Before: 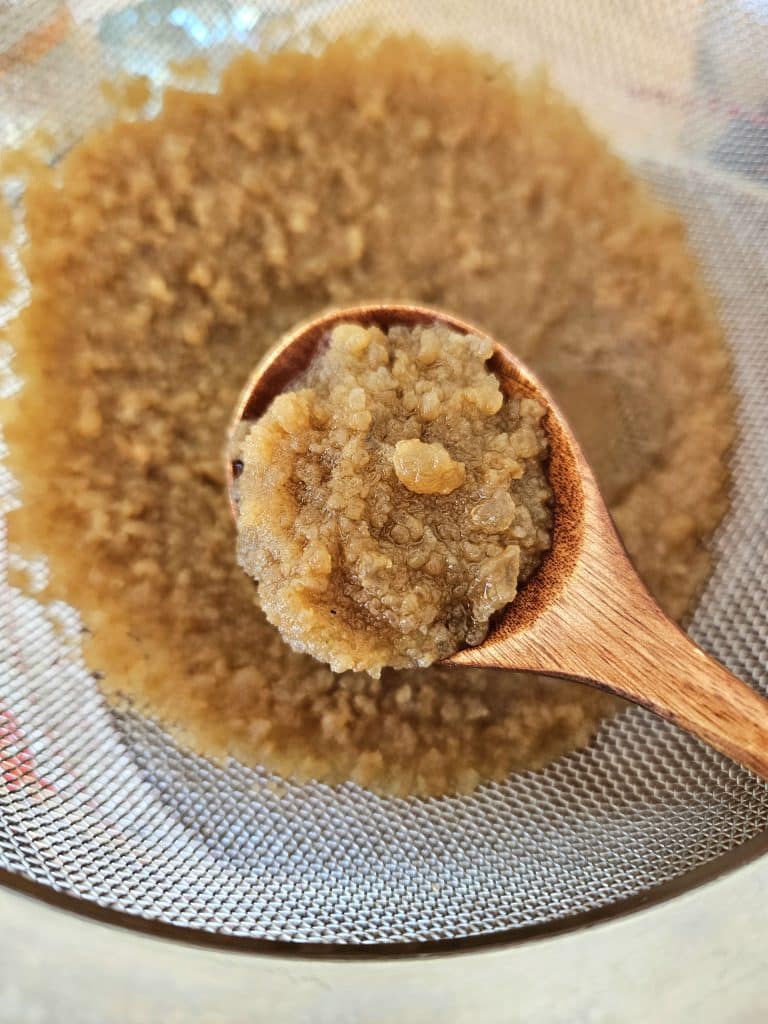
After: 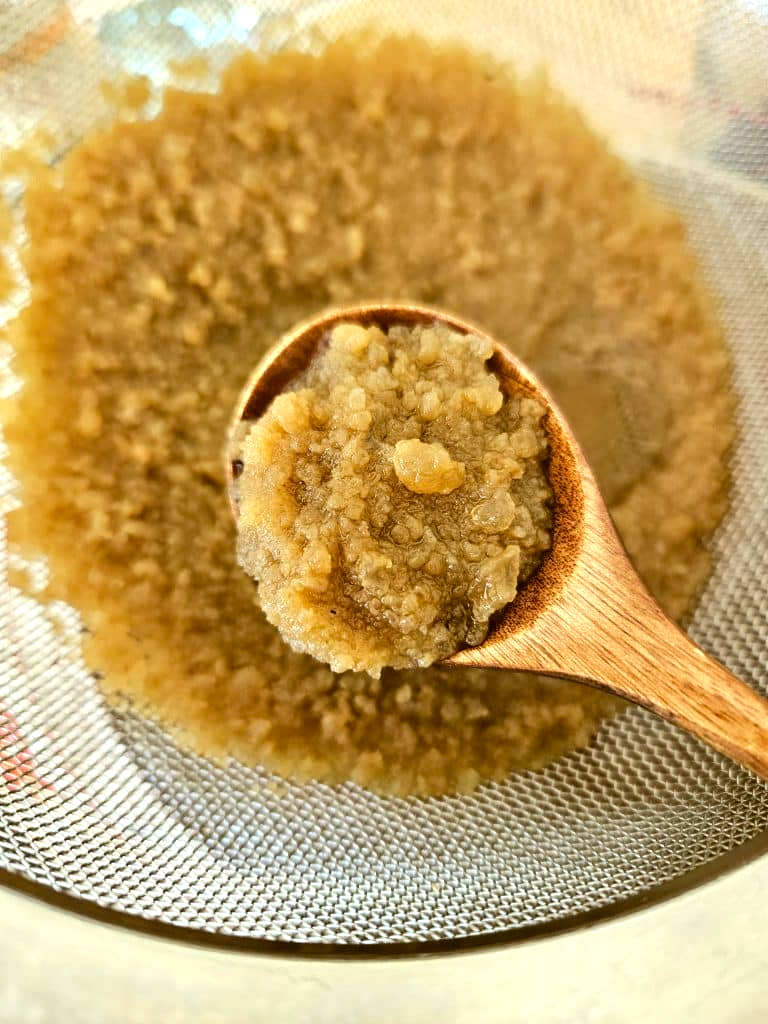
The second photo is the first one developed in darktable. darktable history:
color correction: highlights a* -1.29, highlights b* 10.11, shadows a* 0.499, shadows b* 19.17
tone equalizer: -8 EV -0.454 EV, -7 EV -0.369 EV, -6 EV -0.355 EV, -5 EV -0.199 EV, -3 EV 0.212 EV, -2 EV 0.345 EV, -1 EV 0.376 EV, +0 EV 0.44 EV, mask exposure compensation -0.498 EV
